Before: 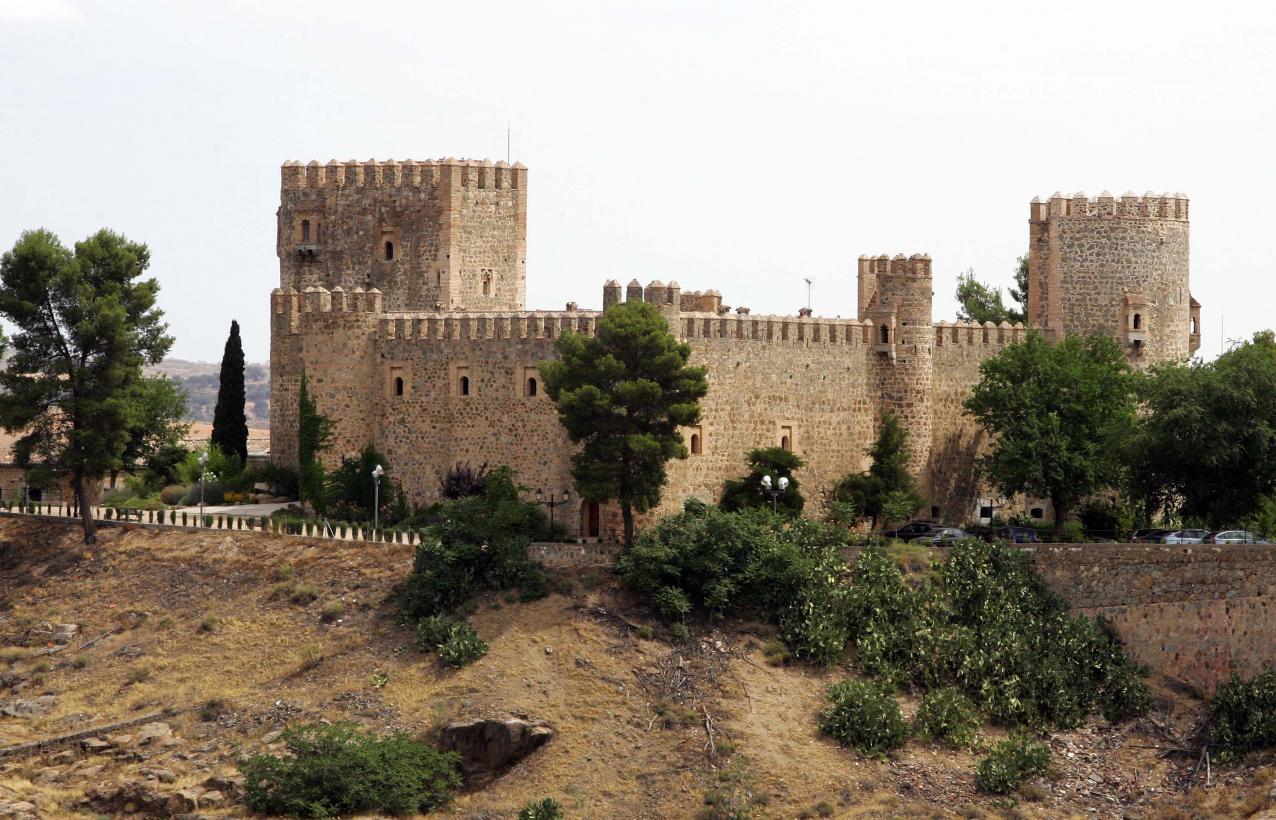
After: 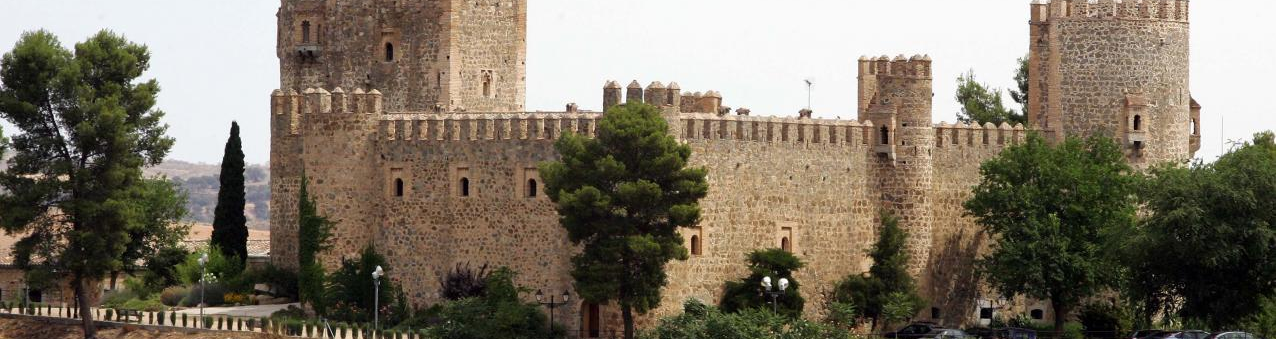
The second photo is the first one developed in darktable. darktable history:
crop and rotate: top 24.294%, bottom 34.304%
